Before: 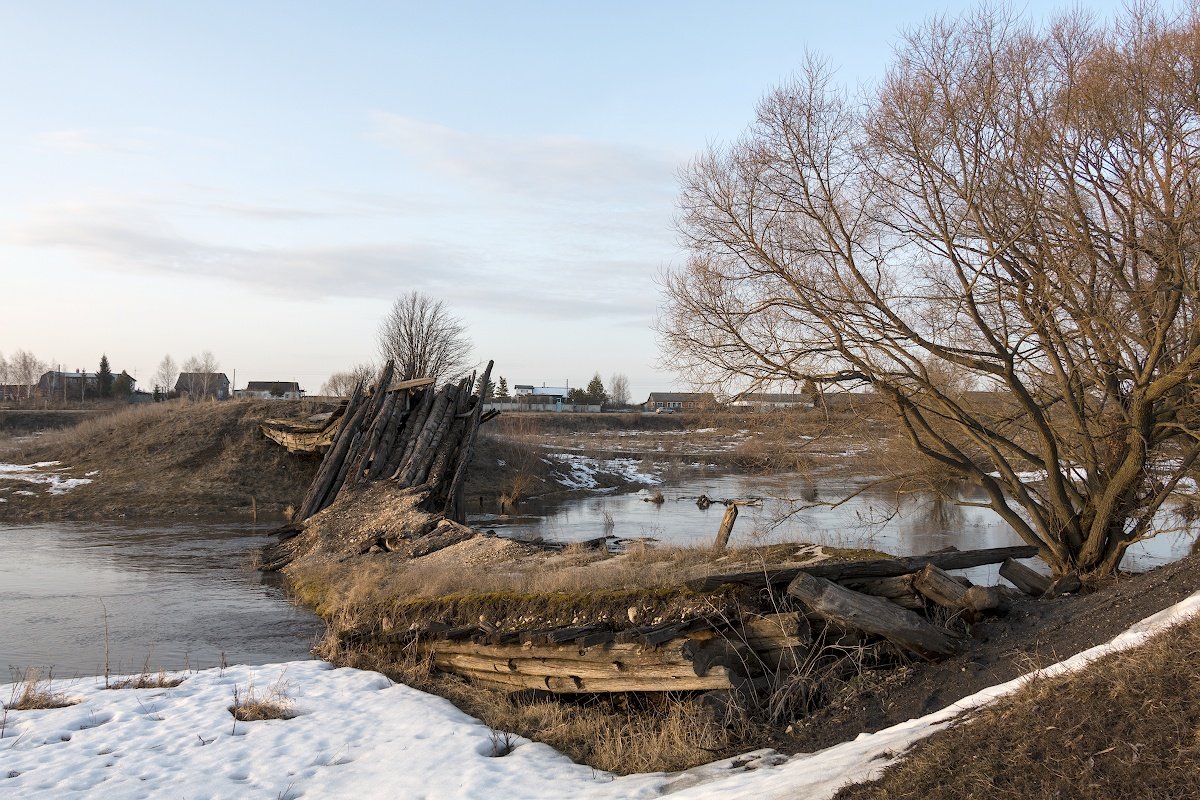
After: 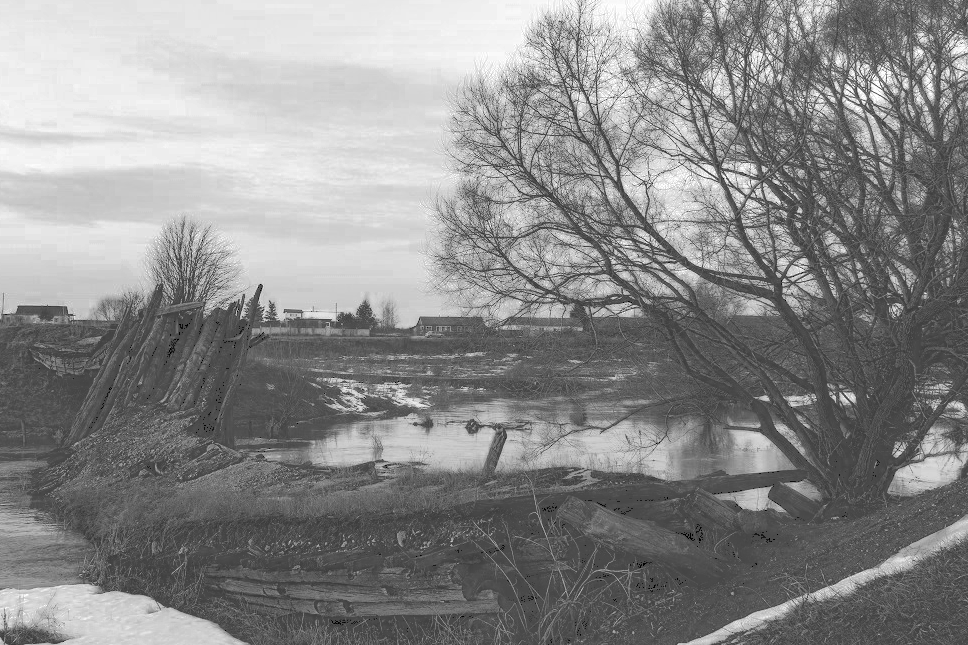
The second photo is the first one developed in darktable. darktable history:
crop: left 19.31%, top 9.594%, right 0%, bottom 9.739%
shadows and highlights: soften with gaussian
color zones: curves: ch0 [(0.287, 0.048) (0.493, 0.484) (0.737, 0.816)]; ch1 [(0, 0) (0.143, 0) (0.286, 0) (0.429, 0) (0.571, 0) (0.714, 0) (0.857, 0)]
tone curve: curves: ch0 [(0, 0) (0.003, 0.313) (0.011, 0.317) (0.025, 0.317) (0.044, 0.322) (0.069, 0.327) (0.1, 0.335) (0.136, 0.347) (0.177, 0.364) (0.224, 0.384) (0.277, 0.421) (0.335, 0.459) (0.399, 0.501) (0.468, 0.554) (0.543, 0.611) (0.623, 0.679) (0.709, 0.751) (0.801, 0.804) (0.898, 0.844) (1, 1)], color space Lab, independent channels, preserve colors none
color correction: highlights a* -0.291, highlights b* -0.074
